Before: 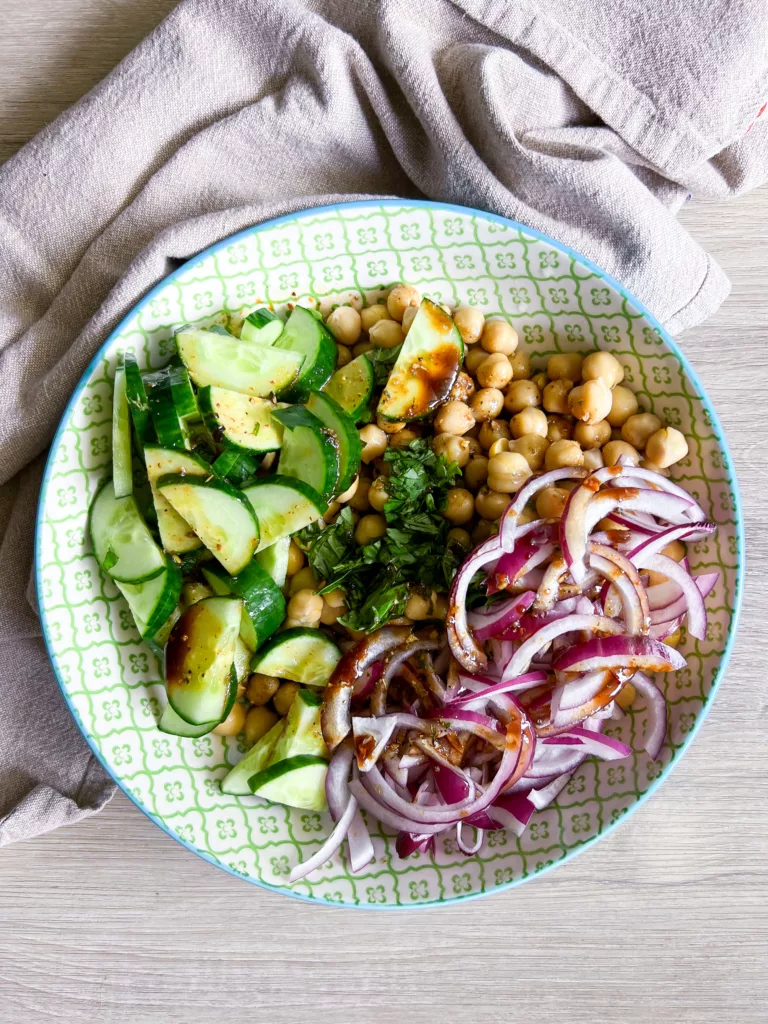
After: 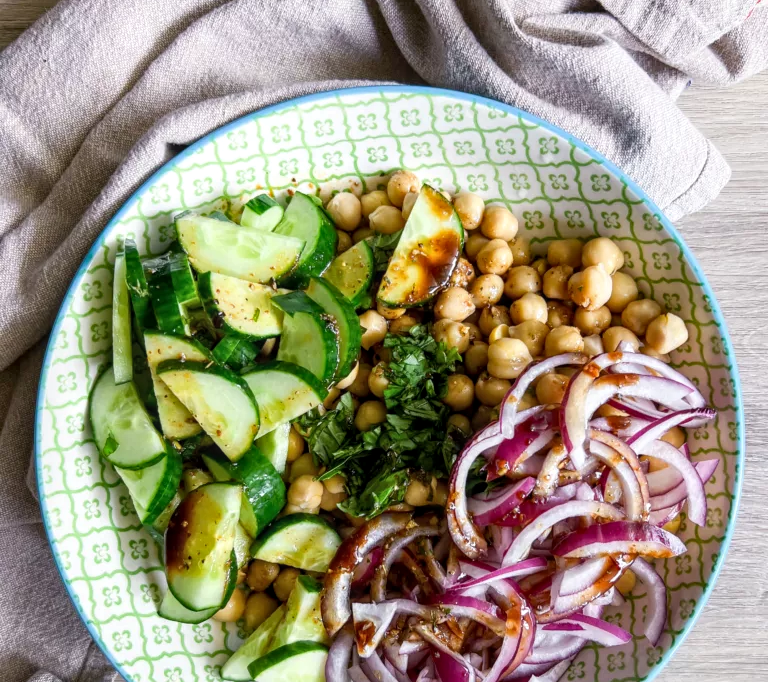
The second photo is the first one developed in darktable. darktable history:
local contrast: on, module defaults
crop: top 11.166%, bottom 22.168%
